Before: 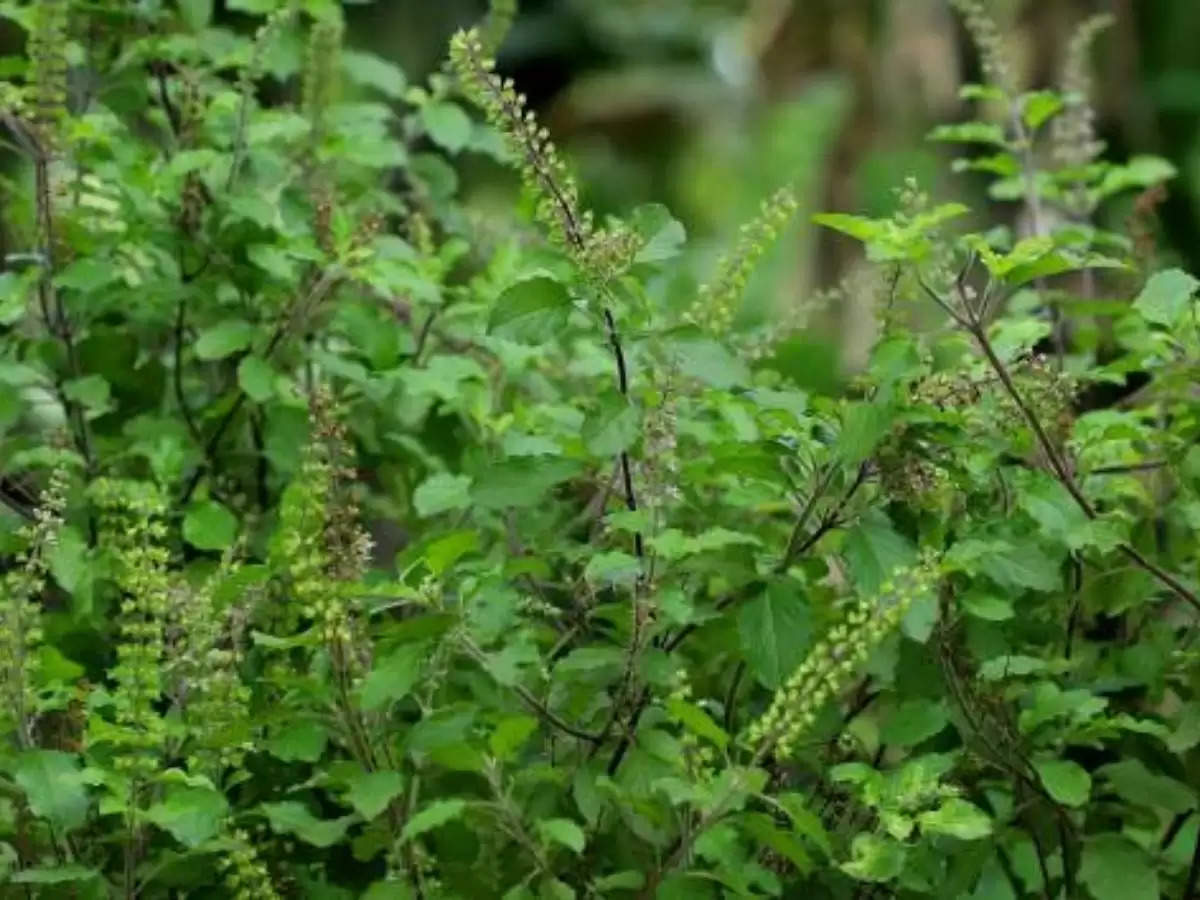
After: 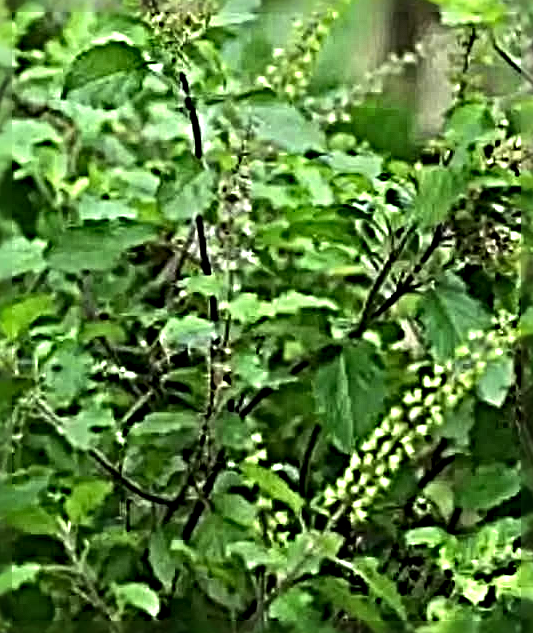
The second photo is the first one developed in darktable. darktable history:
crop: left 35.432%, top 26.233%, right 20.145%, bottom 3.432%
sharpen: radius 6.3, amount 1.8, threshold 0
tone equalizer: -8 EV -0.75 EV, -7 EV -0.7 EV, -6 EV -0.6 EV, -5 EV -0.4 EV, -3 EV 0.4 EV, -2 EV 0.6 EV, -1 EV 0.7 EV, +0 EV 0.75 EV, edges refinement/feathering 500, mask exposure compensation -1.57 EV, preserve details no
